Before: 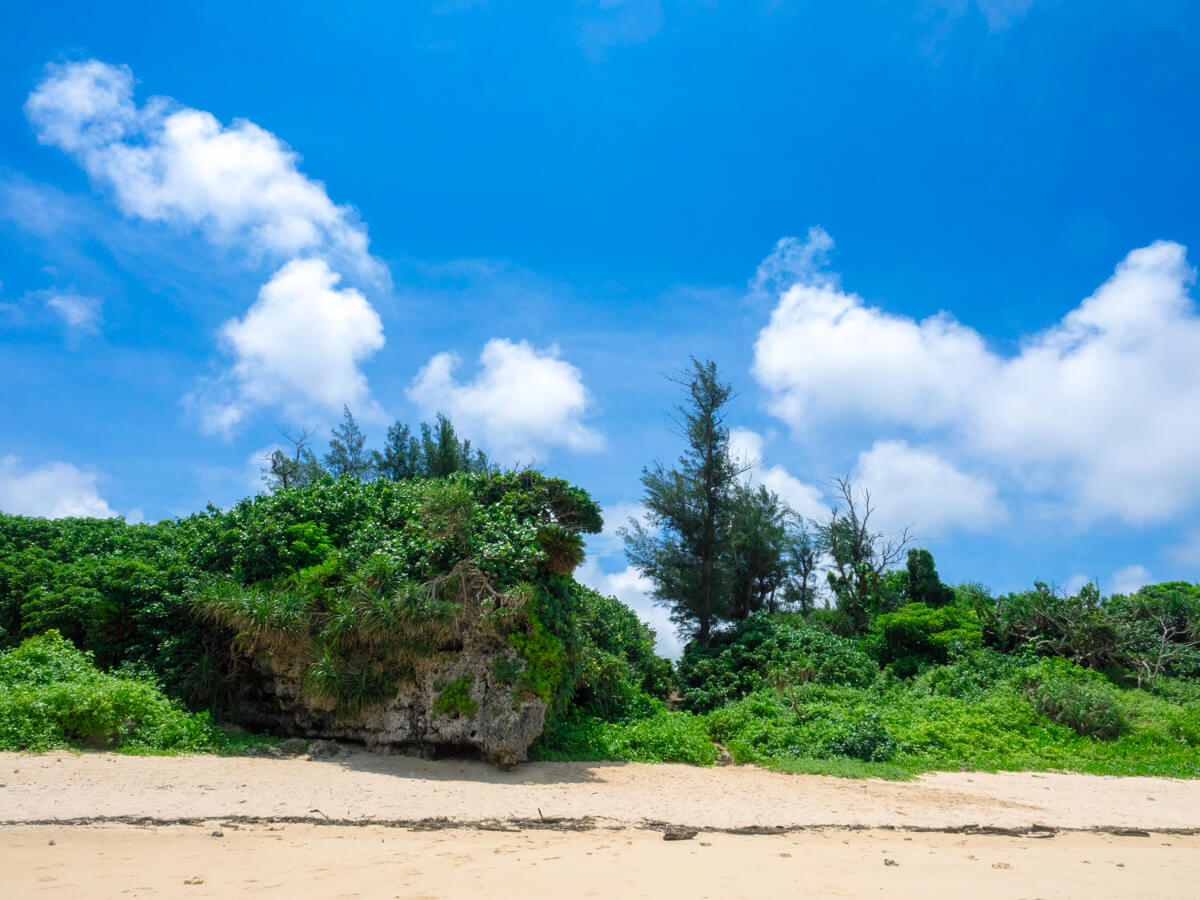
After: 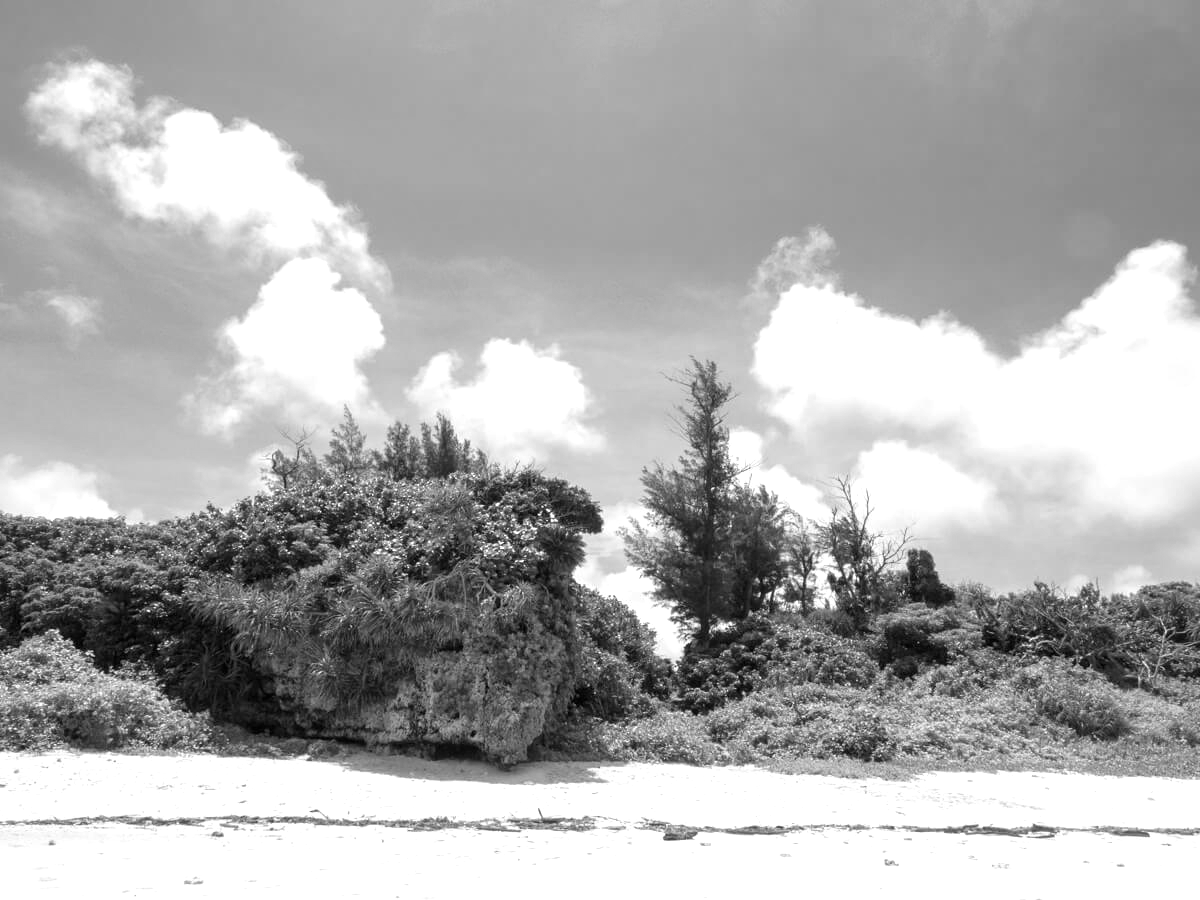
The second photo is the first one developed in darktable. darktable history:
tone equalizer: on, module defaults
monochrome: on, module defaults
exposure: black level correction 0, exposure 0.7 EV, compensate exposure bias true, compensate highlight preservation false
